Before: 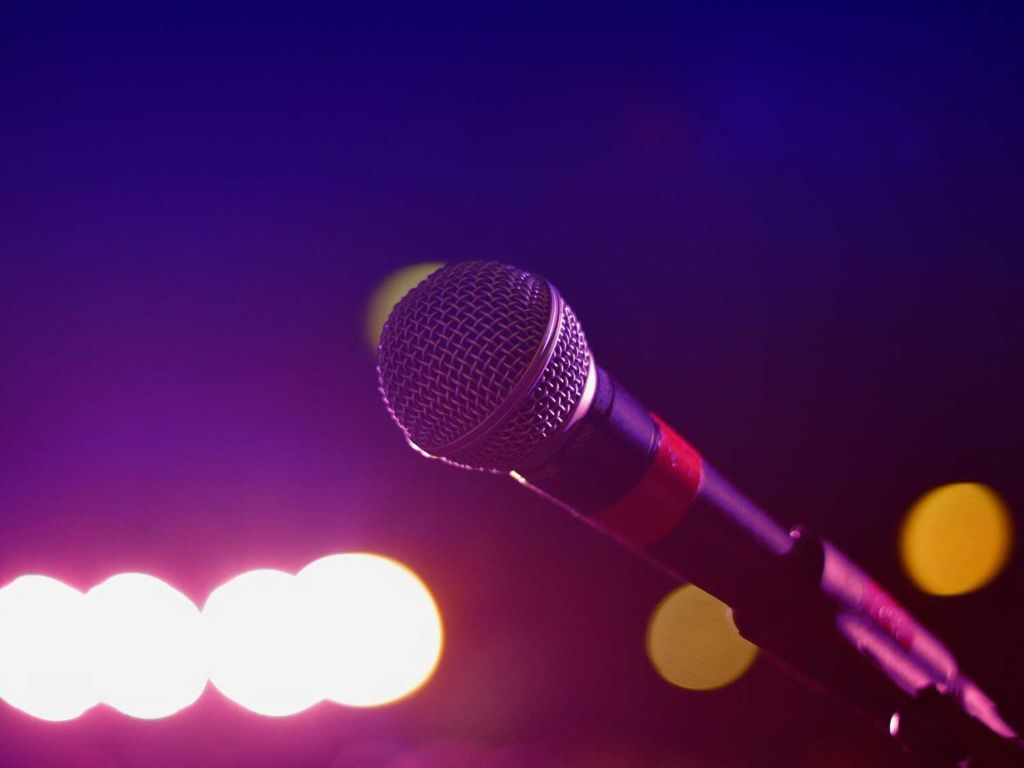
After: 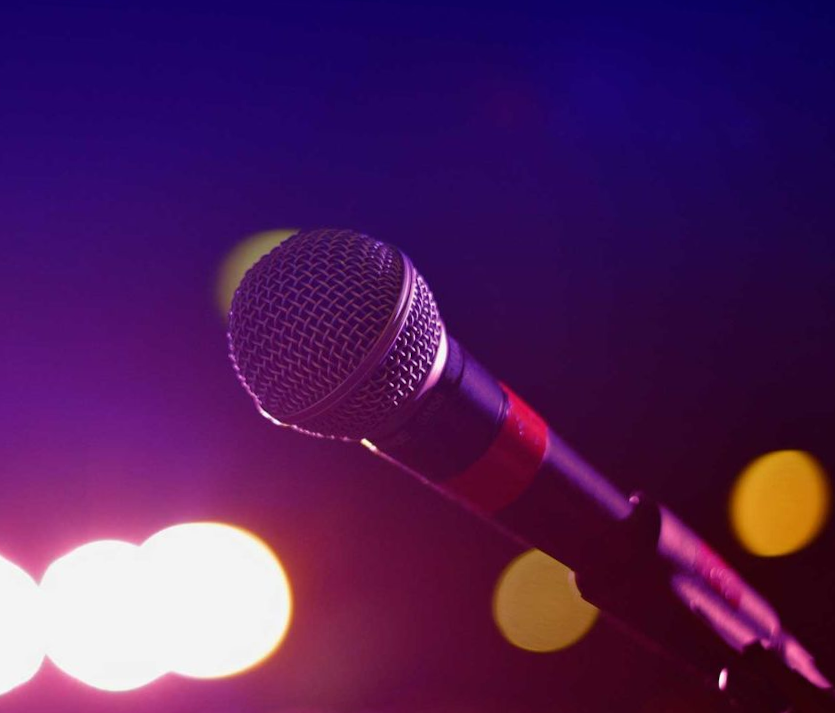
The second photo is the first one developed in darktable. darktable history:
rotate and perspective: rotation 0.679°, lens shift (horizontal) 0.136, crop left 0.009, crop right 0.991, crop top 0.078, crop bottom 0.95
crop: left 17.582%, bottom 0.031%
